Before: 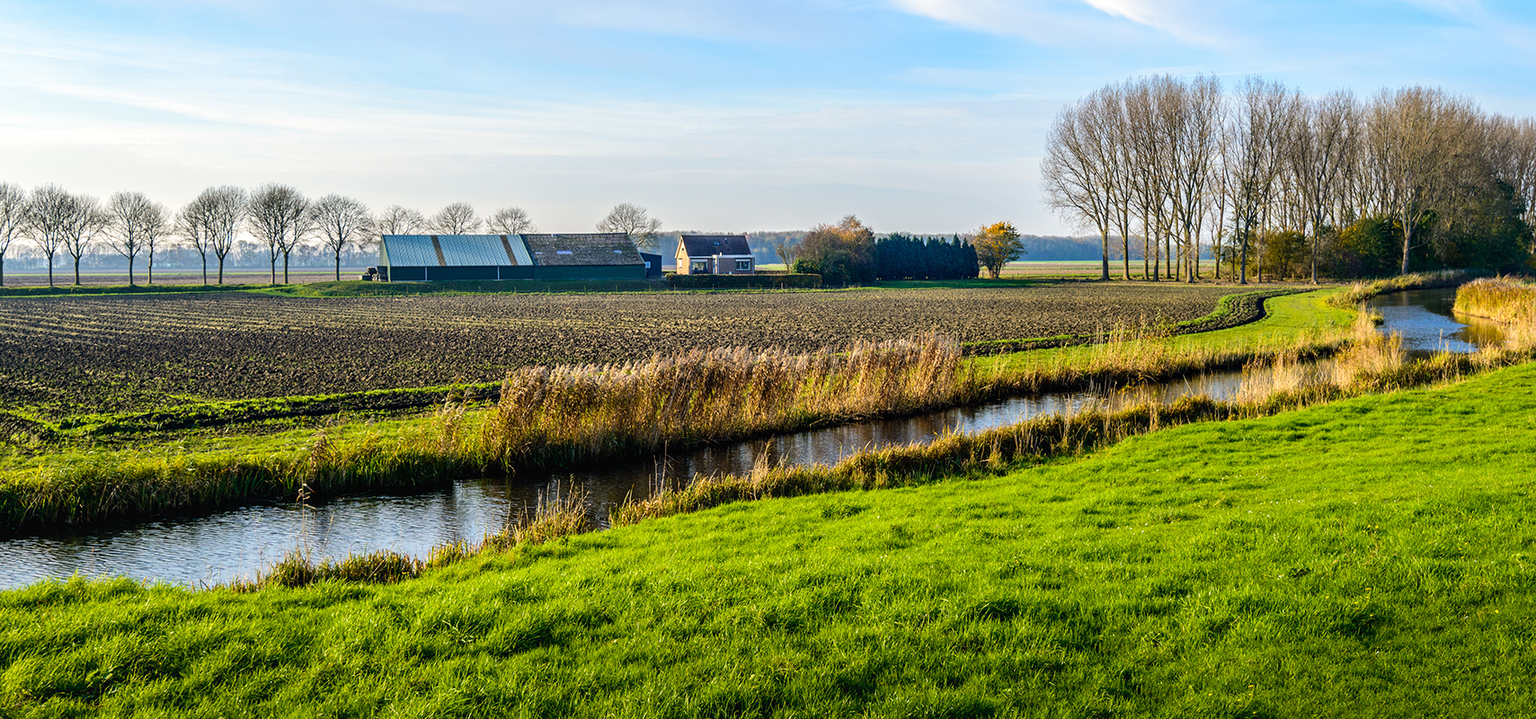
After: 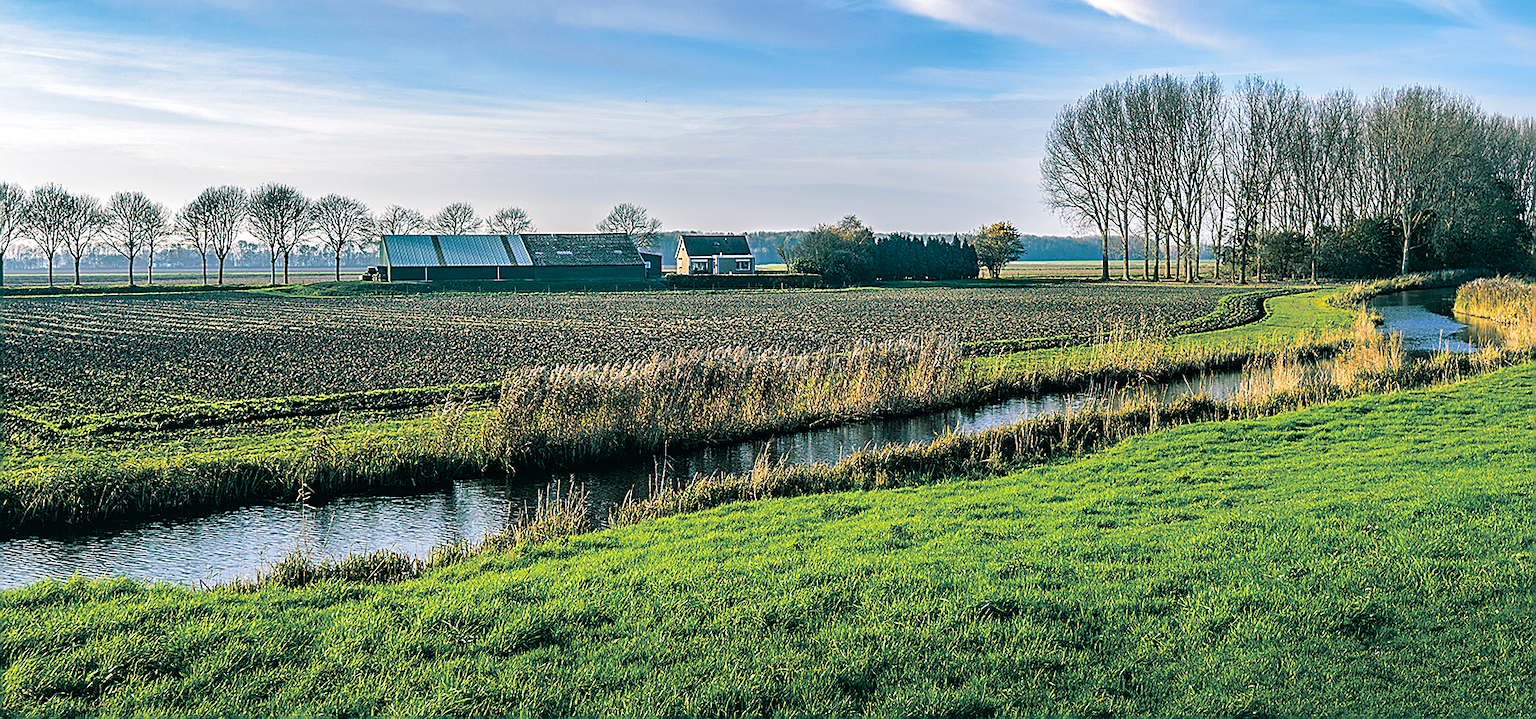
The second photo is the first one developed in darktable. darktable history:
white balance: red 1.009, blue 1.027
sharpen: radius 1.4, amount 1.25, threshold 0.7
shadows and highlights: shadows 30.63, highlights -63.22, shadows color adjustment 98%, highlights color adjustment 58.61%, soften with gaussian
split-toning: shadows › hue 183.6°, shadows › saturation 0.52, highlights › hue 0°, highlights › saturation 0
